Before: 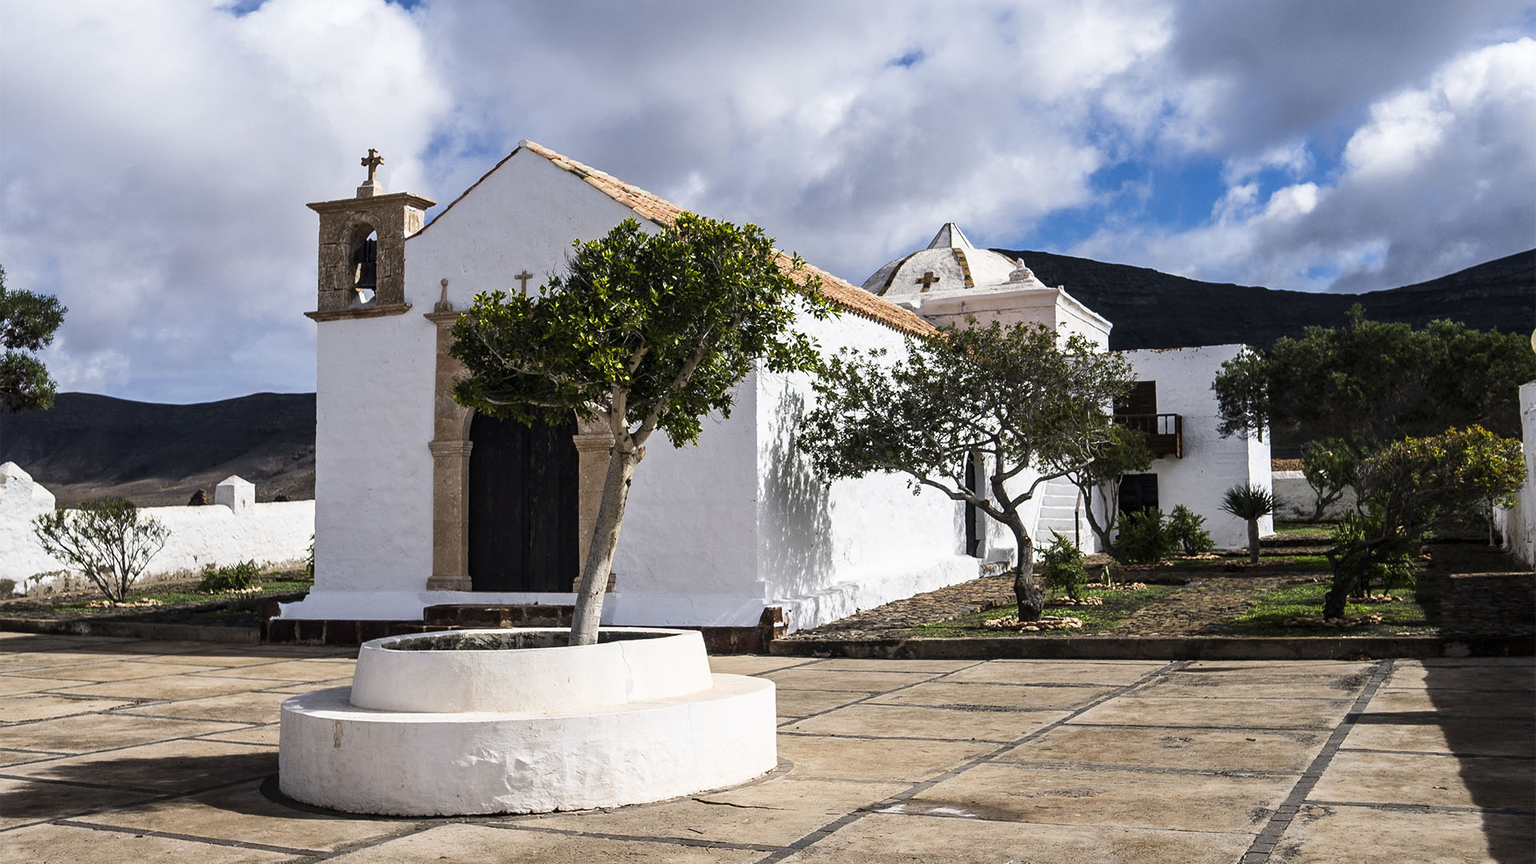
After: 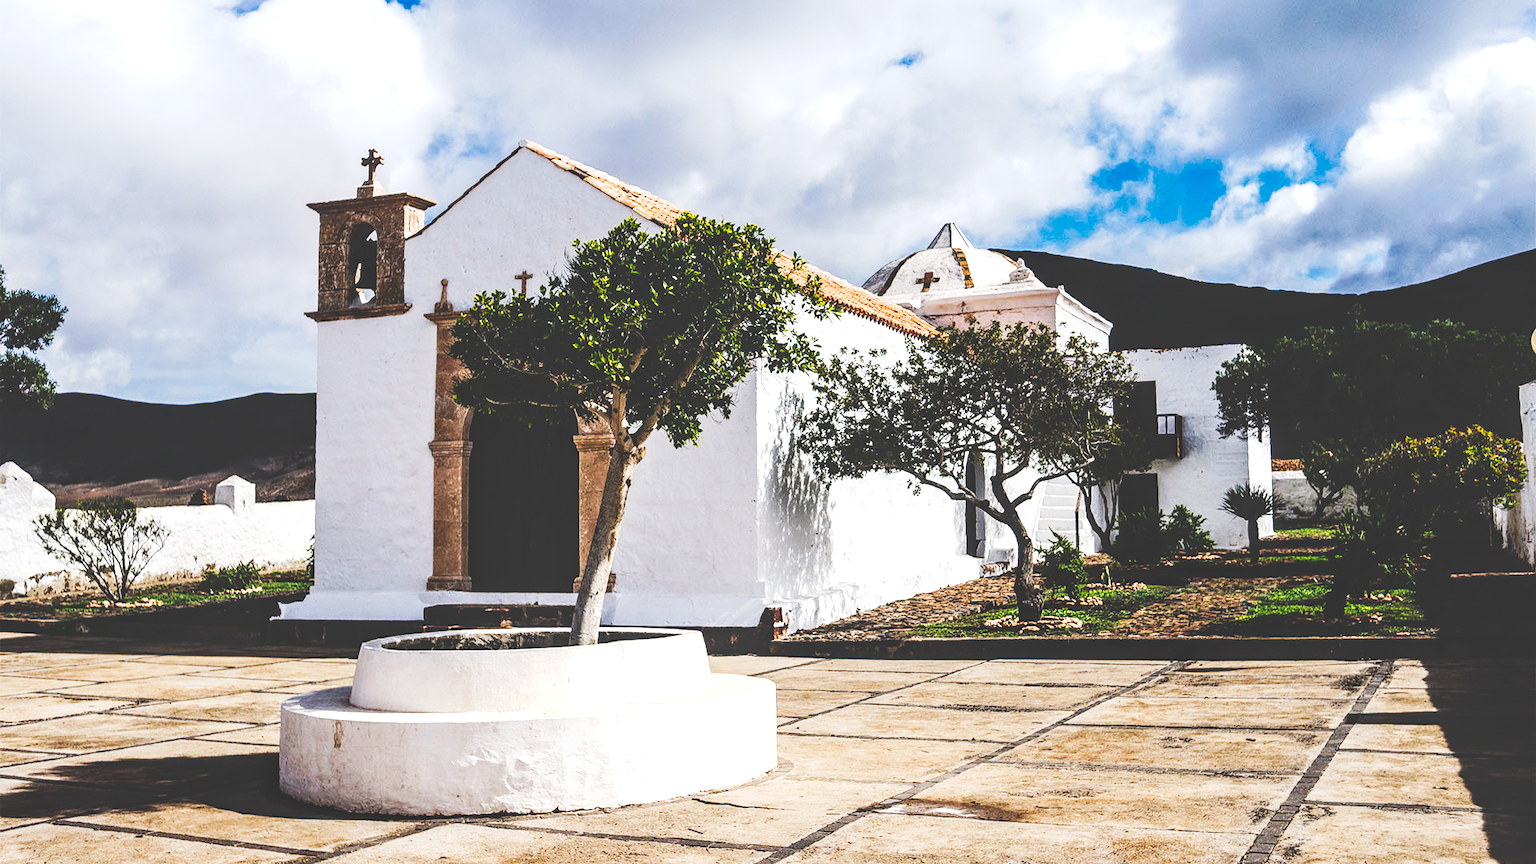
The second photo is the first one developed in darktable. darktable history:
local contrast: on, module defaults
exposure: black level correction -0.008, exposure 0.072 EV, compensate highlight preservation false
levels: levels [0, 0.476, 0.951]
tone curve: curves: ch0 [(0, 0) (0.003, 0.184) (0.011, 0.184) (0.025, 0.189) (0.044, 0.192) (0.069, 0.194) (0.1, 0.2) (0.136, 0.202) (0.177, 0.206) (0.224, 0.214) (0.277, 0.243) (0.335, 0.297) (0.399, 0.39) (0.468, 0.508) (0.543, 0.653) (0.623, 0.754) (0.709, 0.834) (0.801, 0.887) (0.898, 0.925) (1, 1)], preserve colors none
